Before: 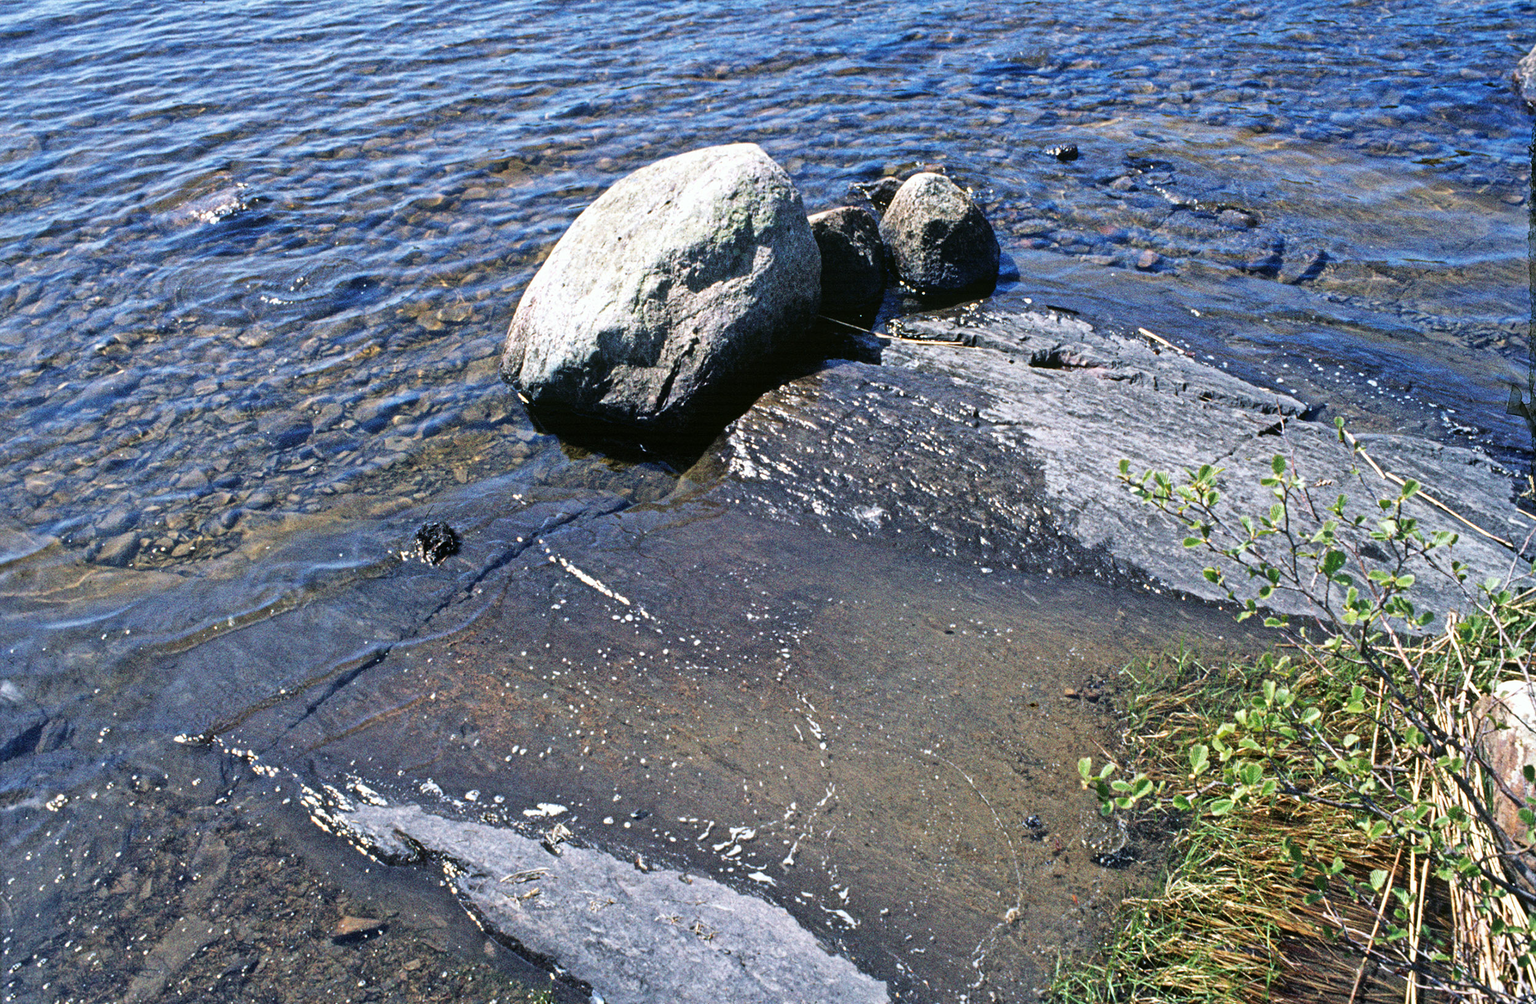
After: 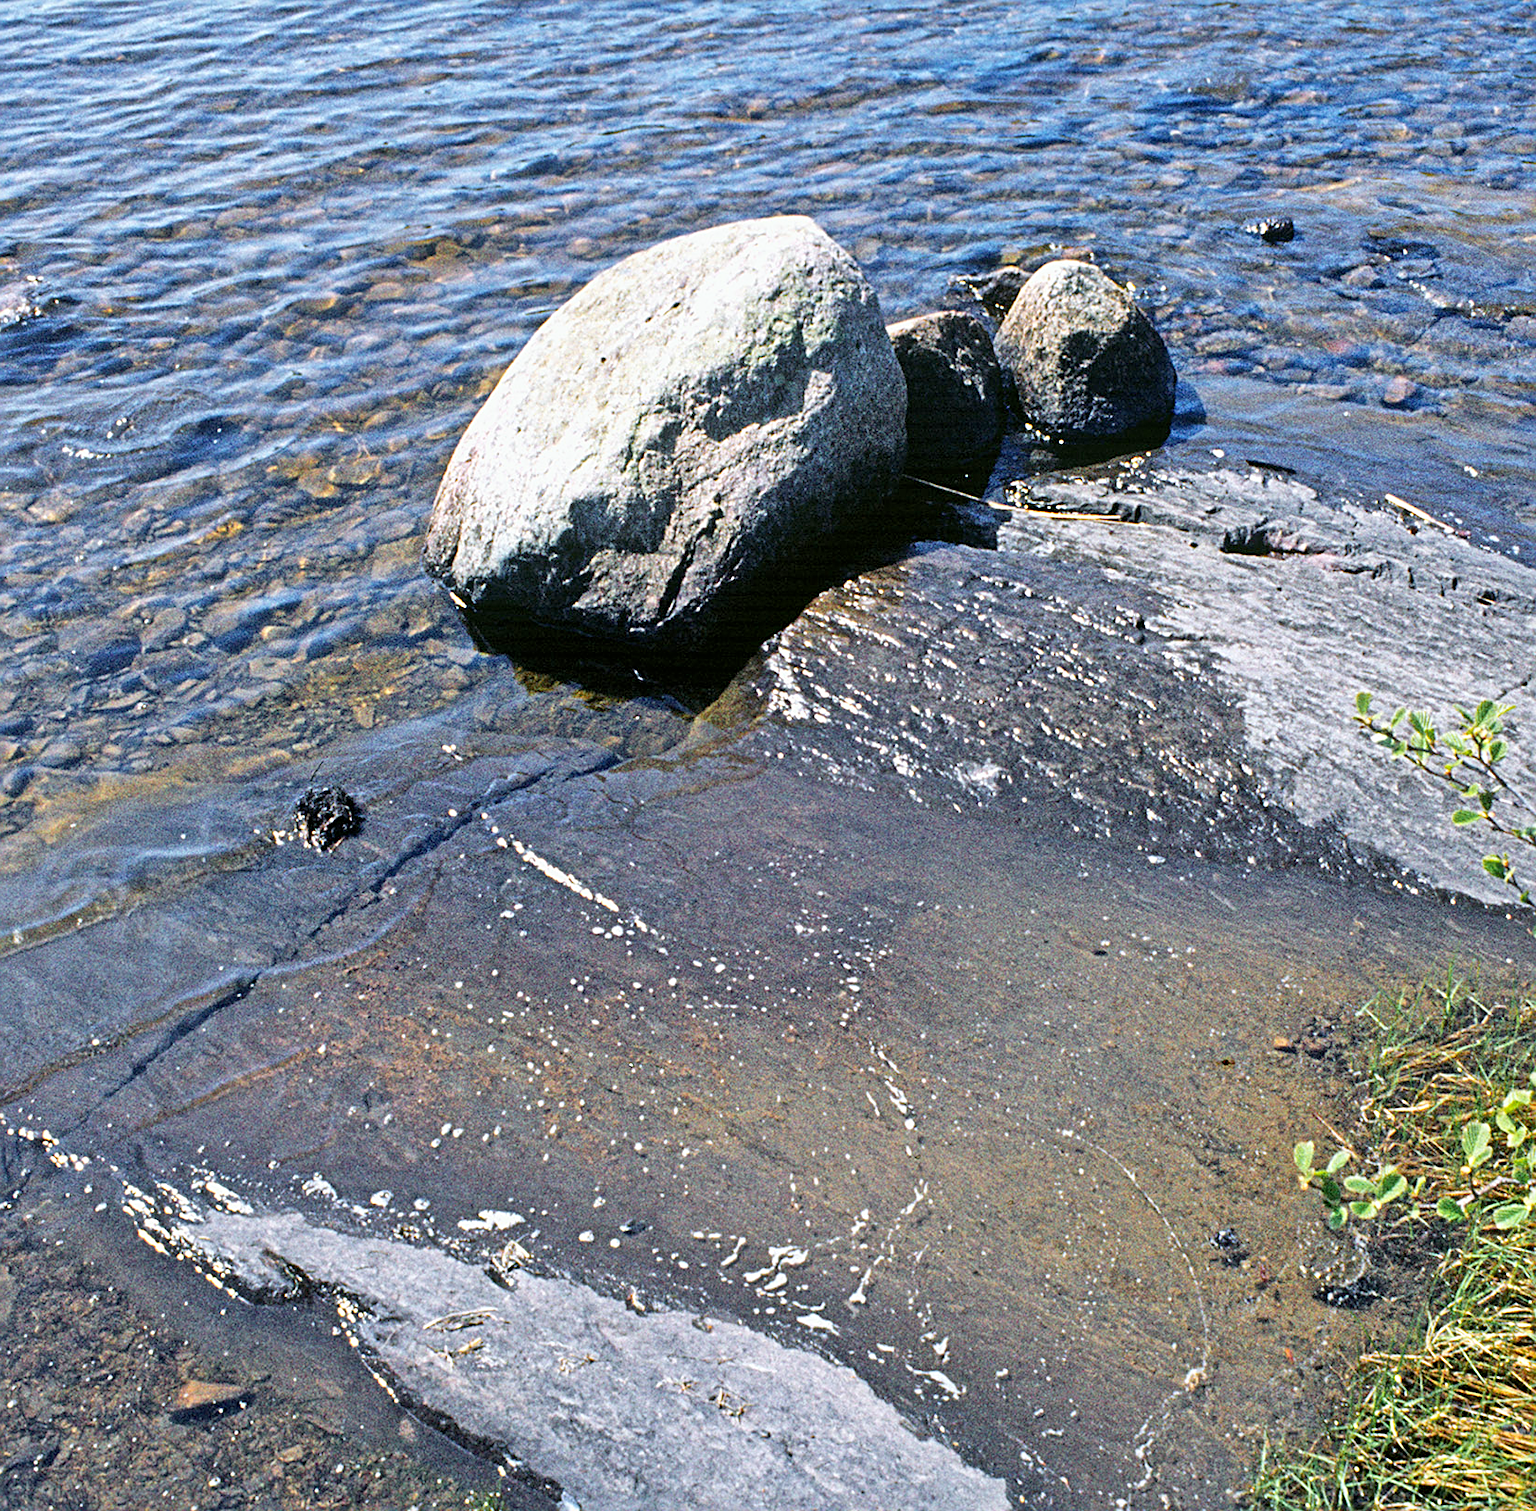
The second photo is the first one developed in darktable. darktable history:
sharpen: on, module defaults
color zones: curves: ch0 [(0.224, 0.526) (0.75, 0.5)]; ch1 [(0.055, 0.526) (0.224, 0.761) (0.377, 0.526) (0.75, 0.5)], mix 24.99%
exposure: exposure -0.049 EV, compensate highlight preservation false
crop and rotate: left 14.285%, right 19.331%
tone equalizer: -8 EV -0.562 EV
